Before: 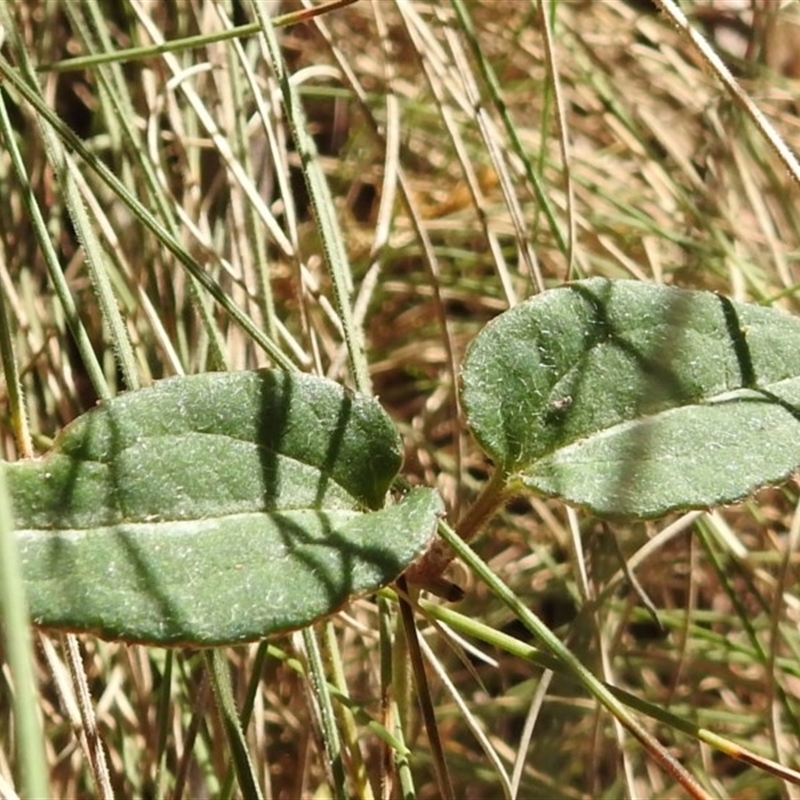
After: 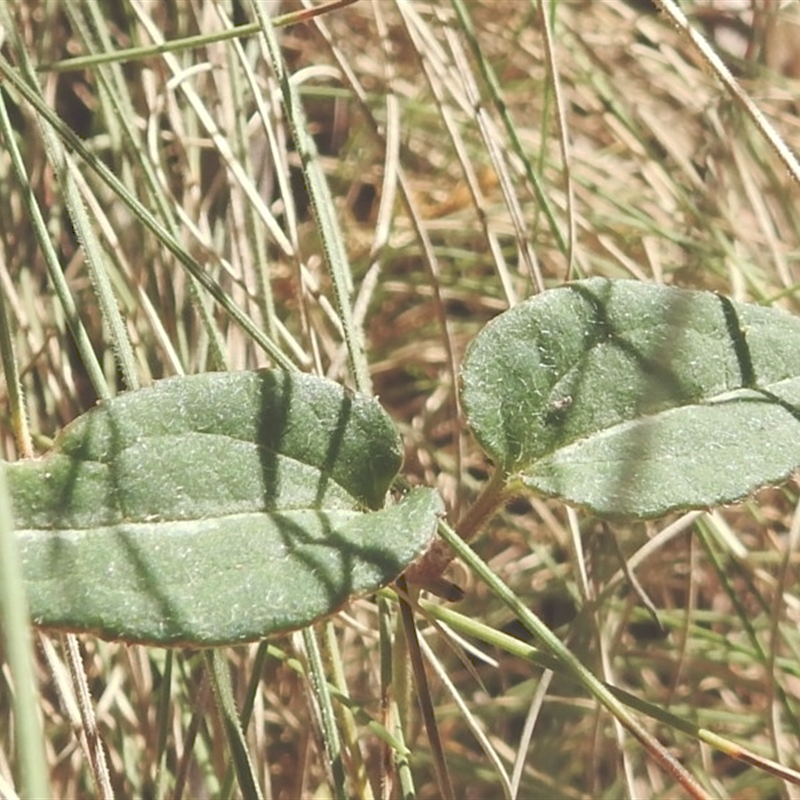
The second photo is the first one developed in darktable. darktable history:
sharpen: amount 0.202
tone curve: curves: ch0 [(0, 0) (0.003, 0.238) (0.011, 0.238) (0.025, 0.242) (0.044, 0.256) (0.069, 0.277) (0.1, 0.294) (0.136, 0.315) (0.177, 0.345) (0.224, 0.379) (0.277, 0.419) (0.335, 0.463) (0.399, 0.511) (0.468, 0.566) (0.543, 0.627) (0.623, 0.687) (0.709, 0.75) (0.801, 0.824) (0.898, 0.89) (1, 1)], preserve colors none
